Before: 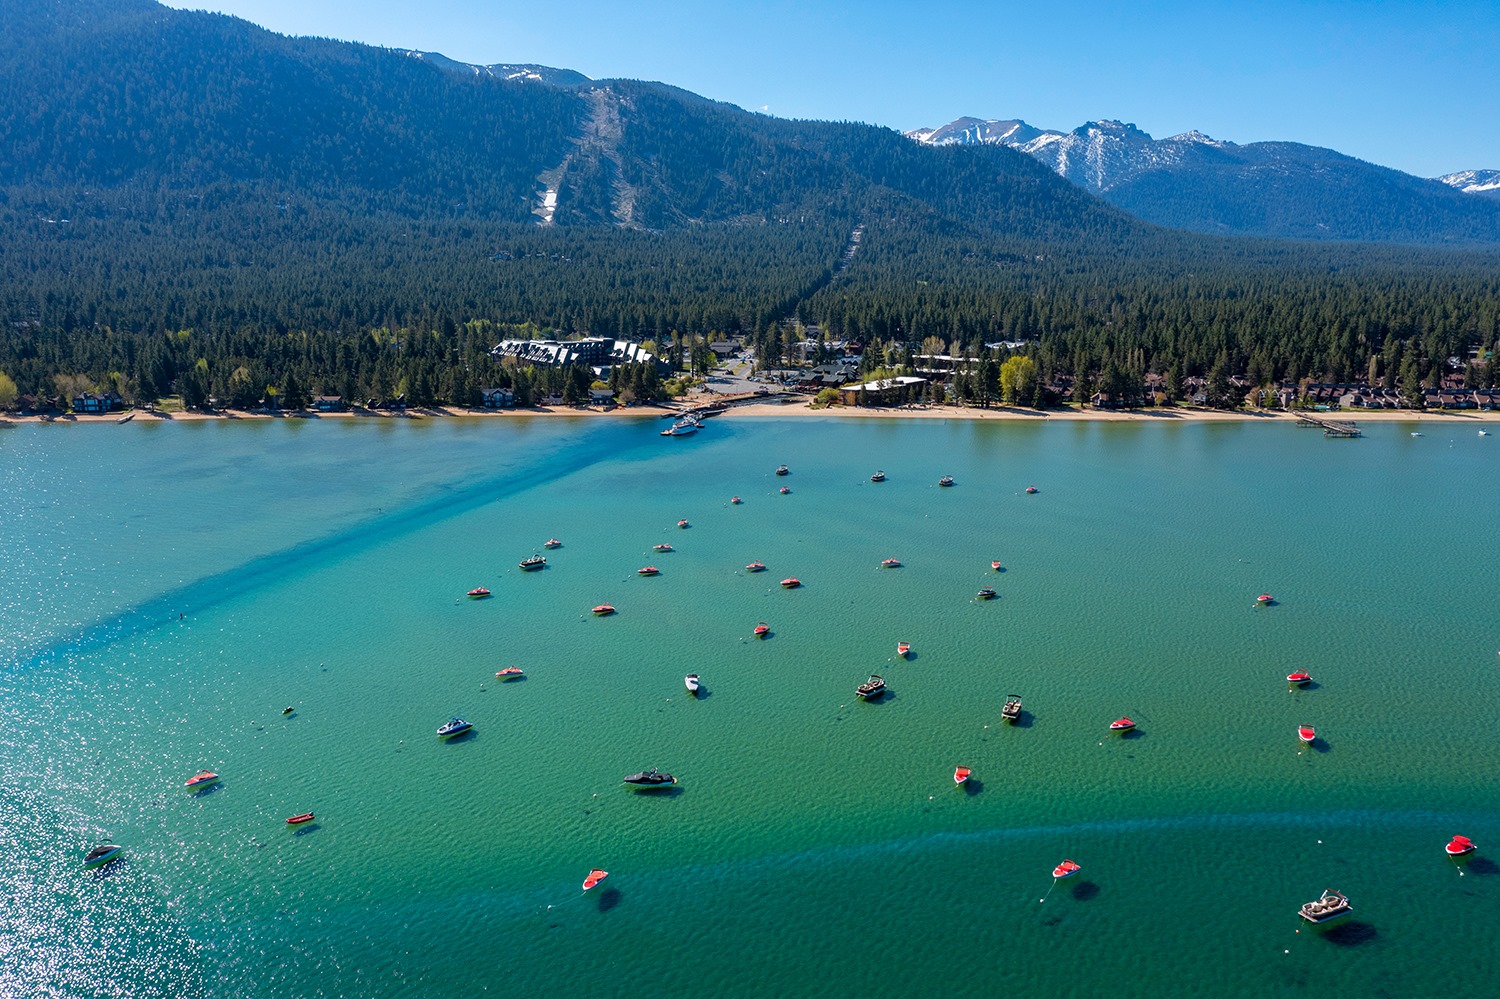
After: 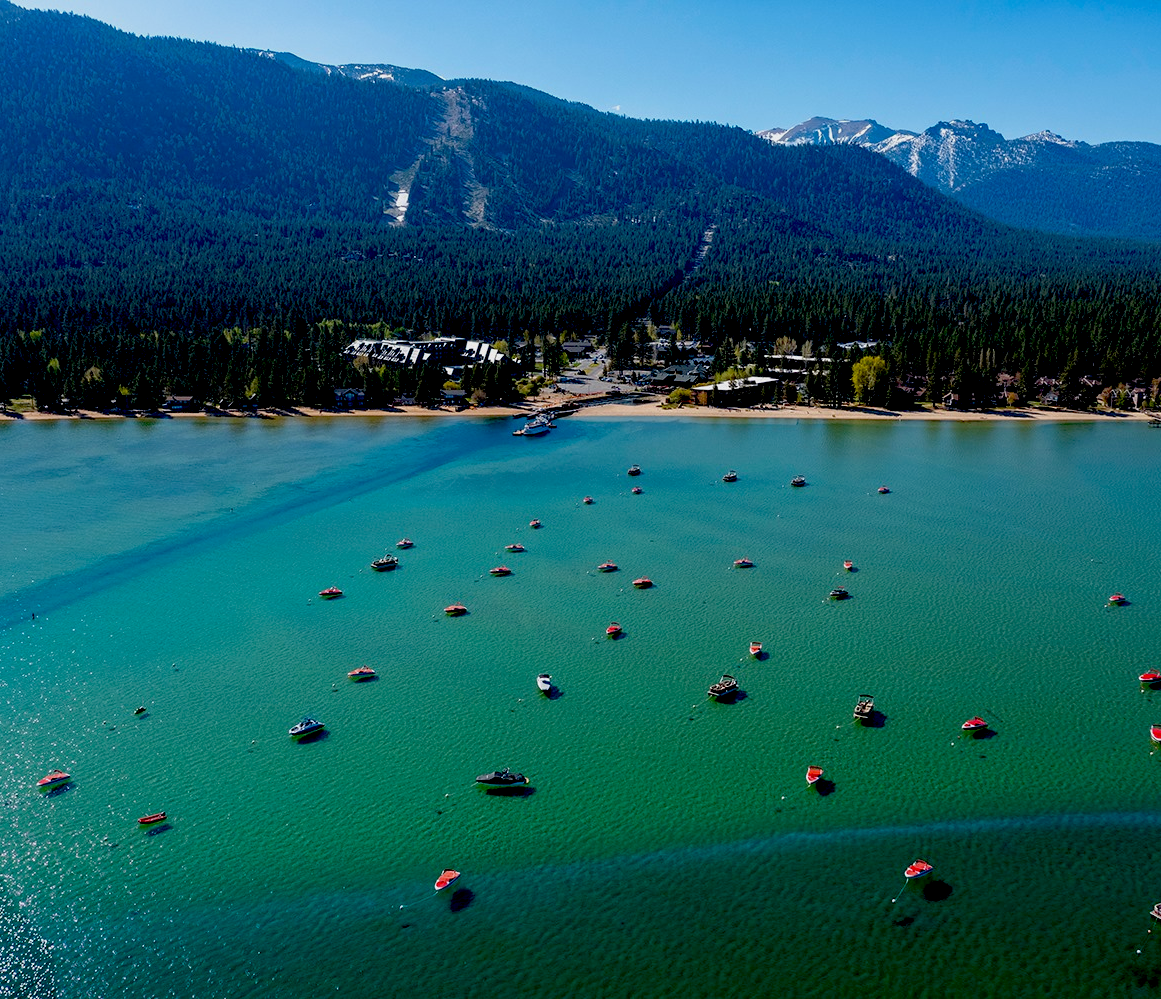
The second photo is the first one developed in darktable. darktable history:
exposure: black level correction 0.046, exposure -0.228 EV, compensate highlight preservation false
crop: left 9.88%, right 12.664%
